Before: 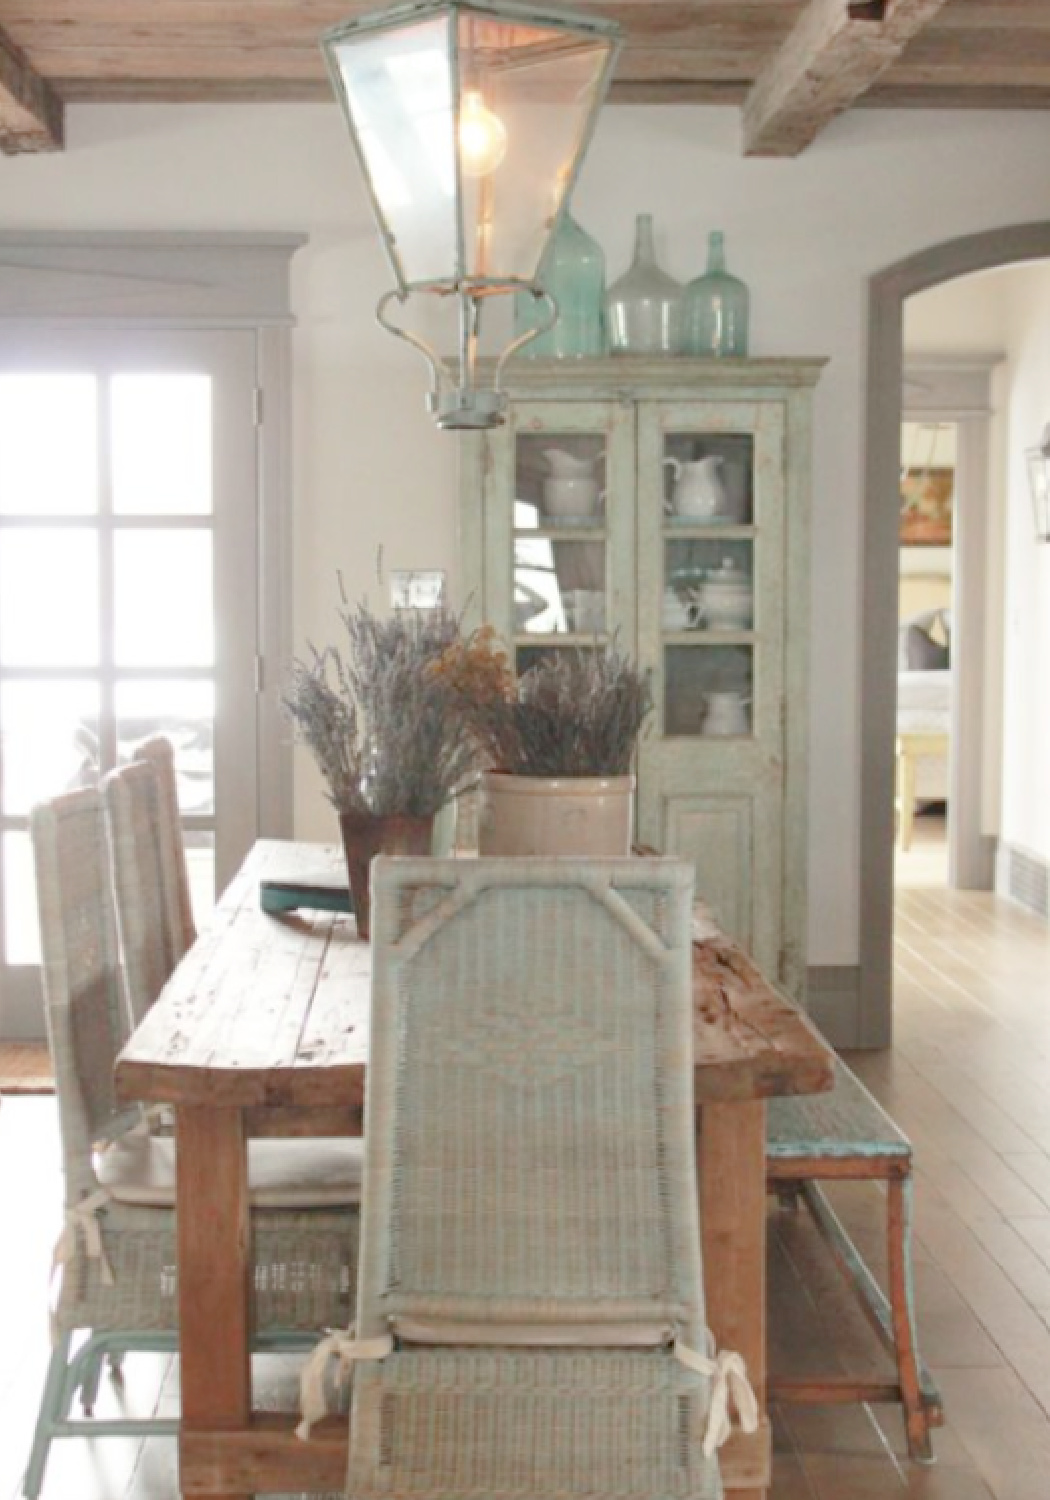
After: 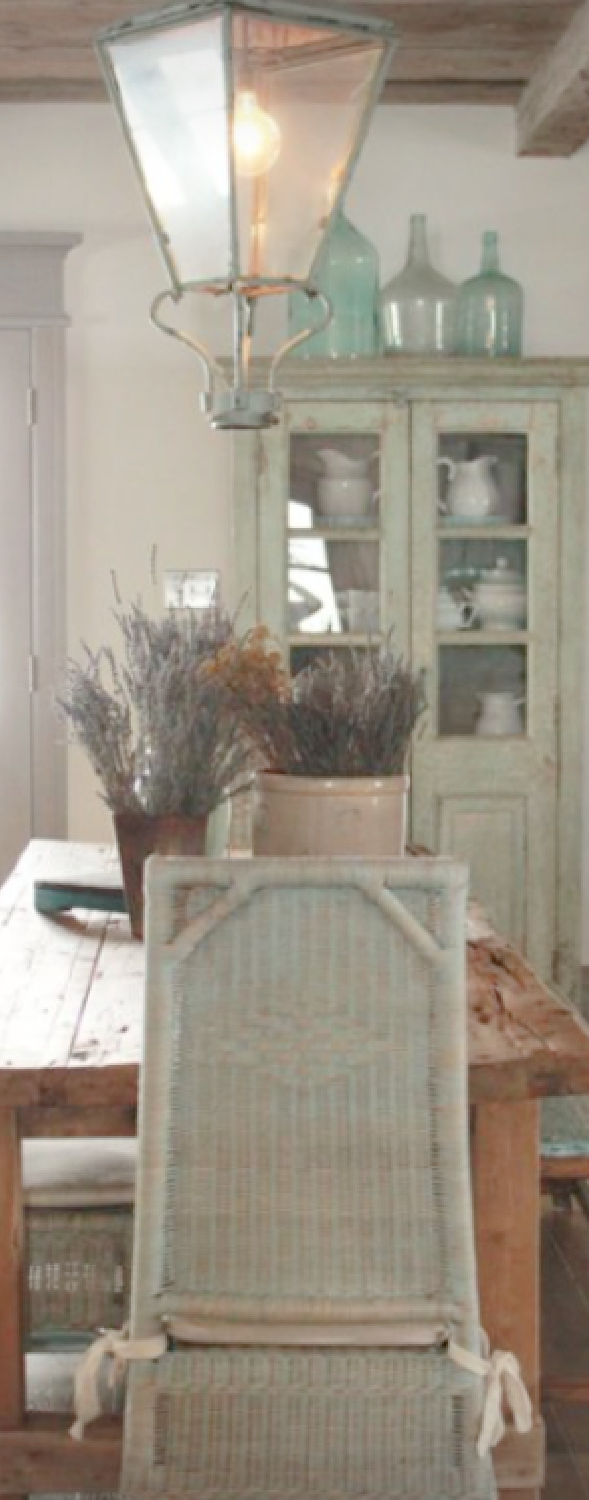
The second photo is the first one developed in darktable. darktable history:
crop: left 21.585%, right 22.228%
vignetting: fall-off start 97.2%, width/height ratio 1.181, unbound false
